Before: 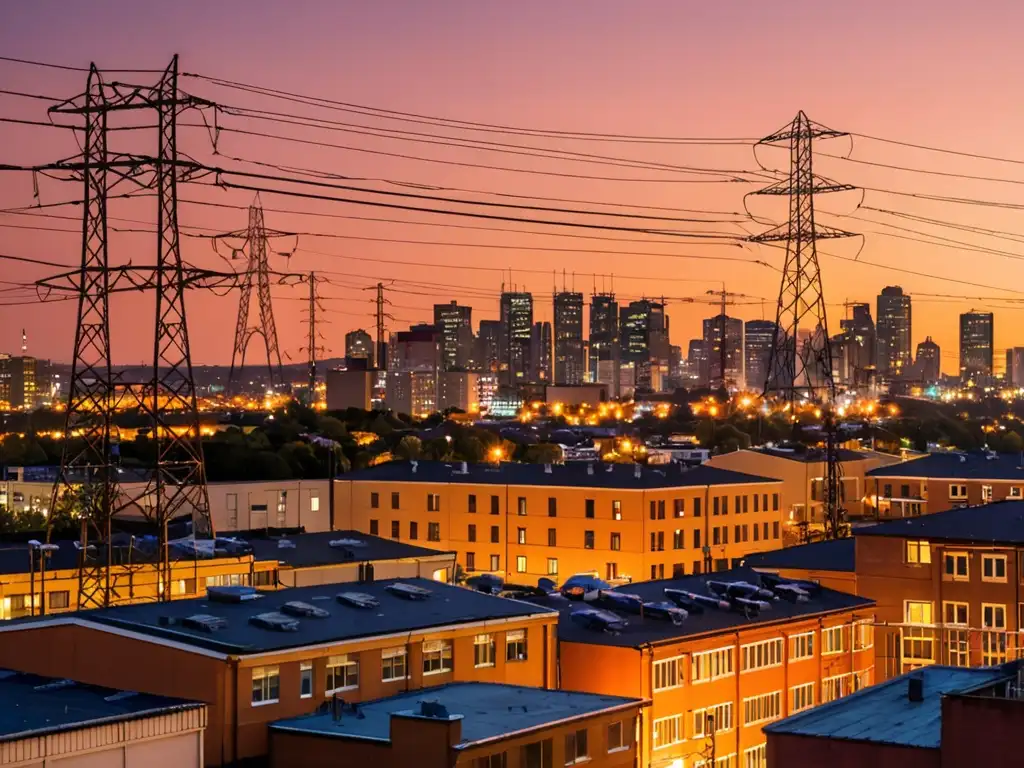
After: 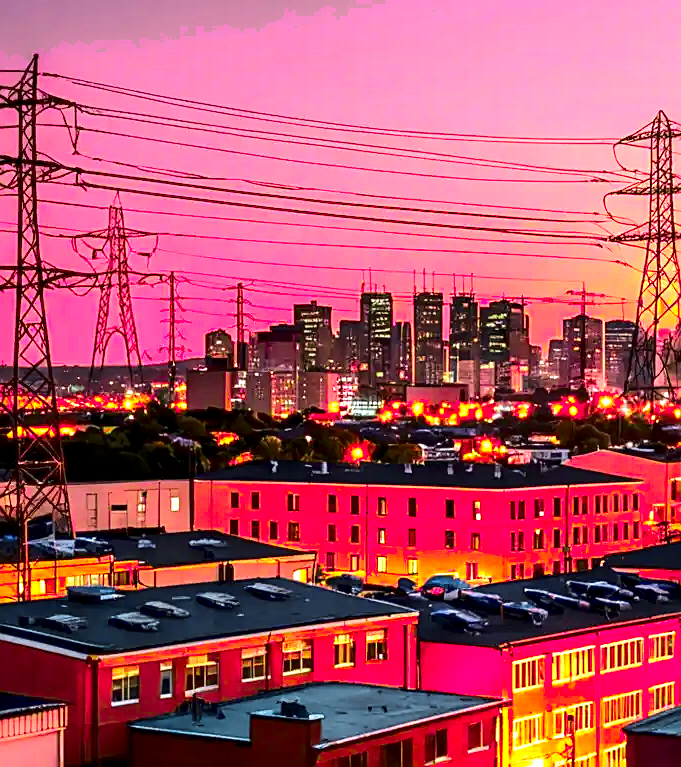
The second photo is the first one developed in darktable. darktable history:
sharpen: on, module defaults
crop and rotate: left 13.685%, right 19.731%
contrast brightness saturation: contrast 0.089, saturation 0.283
color zones: curves: ch0 [(0, 0.533) (0.126, 0.533) (0.234, 0.533) (0.368, 0.357) (0.5, 0.5) (0.625, 0.5) (0.74, 0.637) (0.875, 0.5)]; ch1 [(0.004, 0.708) (0.129, 0.662) (0.25, 0.5) (0.375, 0.331) (0.496, 0.396) (0.625, 0.649) (0.739, 0.26) (0.875, 0.5) (1, 0.478)]; ch2 [(0, 0.409) (0.132, 0.403) (0.236, 0.558) (0.379, 0.448) (0.5, 0.5) (0.625, 0.5) (0.691, 0.39) (0.875, 0.5)]
local contrast: highlights 25%, shadows 77%, midtone range 0.746
exposure: black level correction 0, exposure 0.702 EV, compensate highlight preservation false
tone curve: curves: ch0 [(0, 0.021) (0.049, 0.044) (0.157, 0.131) (0.365, 0.359) (0.499, 0.517) (0.675, 0.667) (0.856, 0.83) (1, 0.969)]; ch1 [(0, 0) (0.302, 0.309) (0.433, 0.443) (0.472, 0.47) (0.502, 0.503) (0.527, 0.516) (0.564, 0.557) (0.614, 0.645) (0.677, 0.722) (0.859, 0.889) (1, 1)]; ch2 [(0, 0) (0.33, 0.301) (0.447, 0.44) (0.487, 0.496) (0.502, 0.501) (0.535, 0.537) (0.565, 0.558) (0.608, 0.624) (1, 1)], color space Lab, linked channels, preserve colors none
